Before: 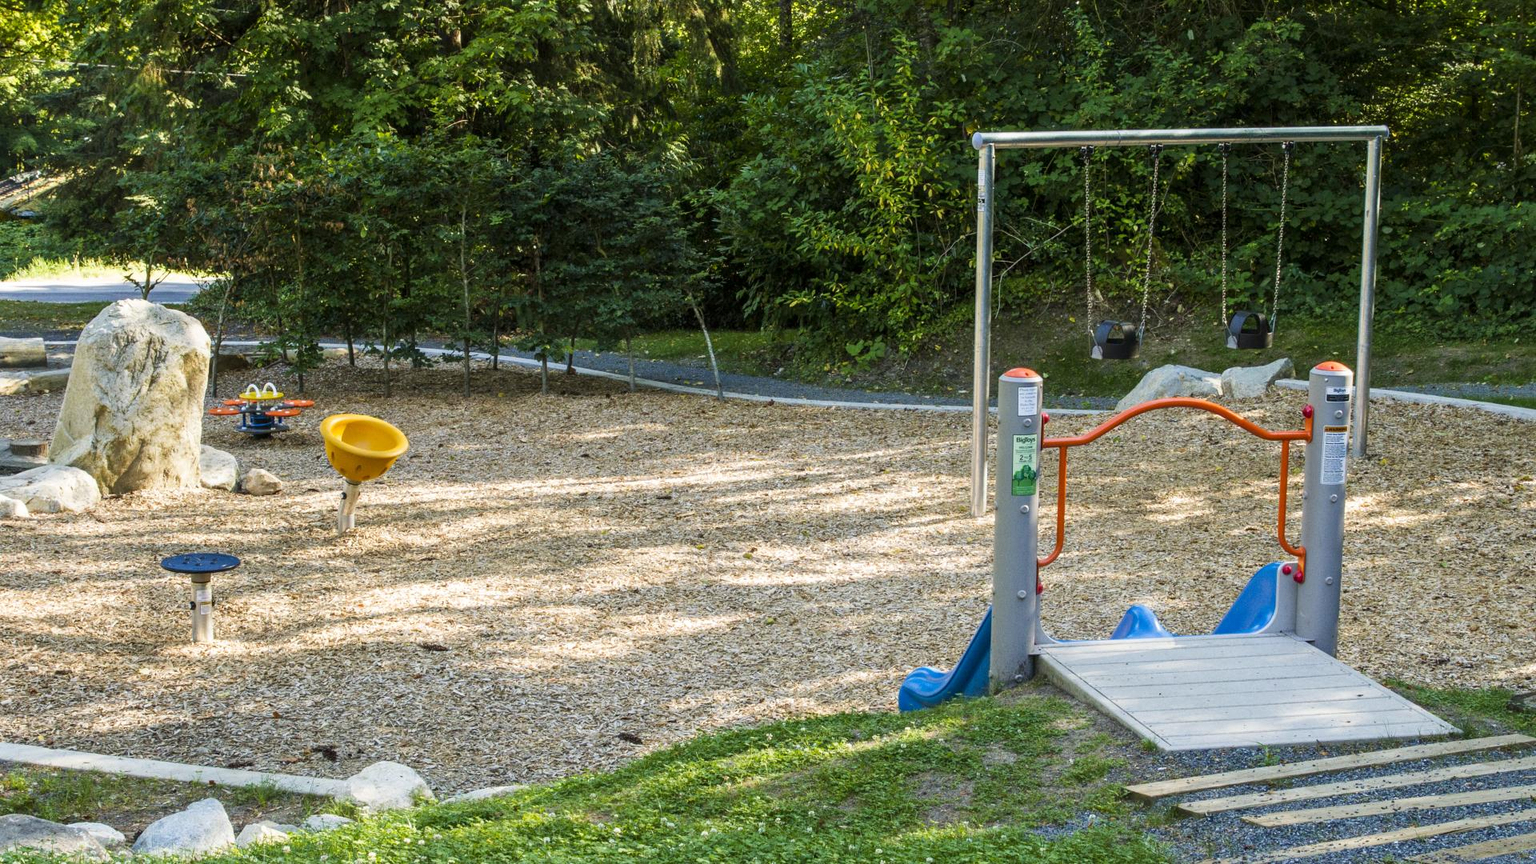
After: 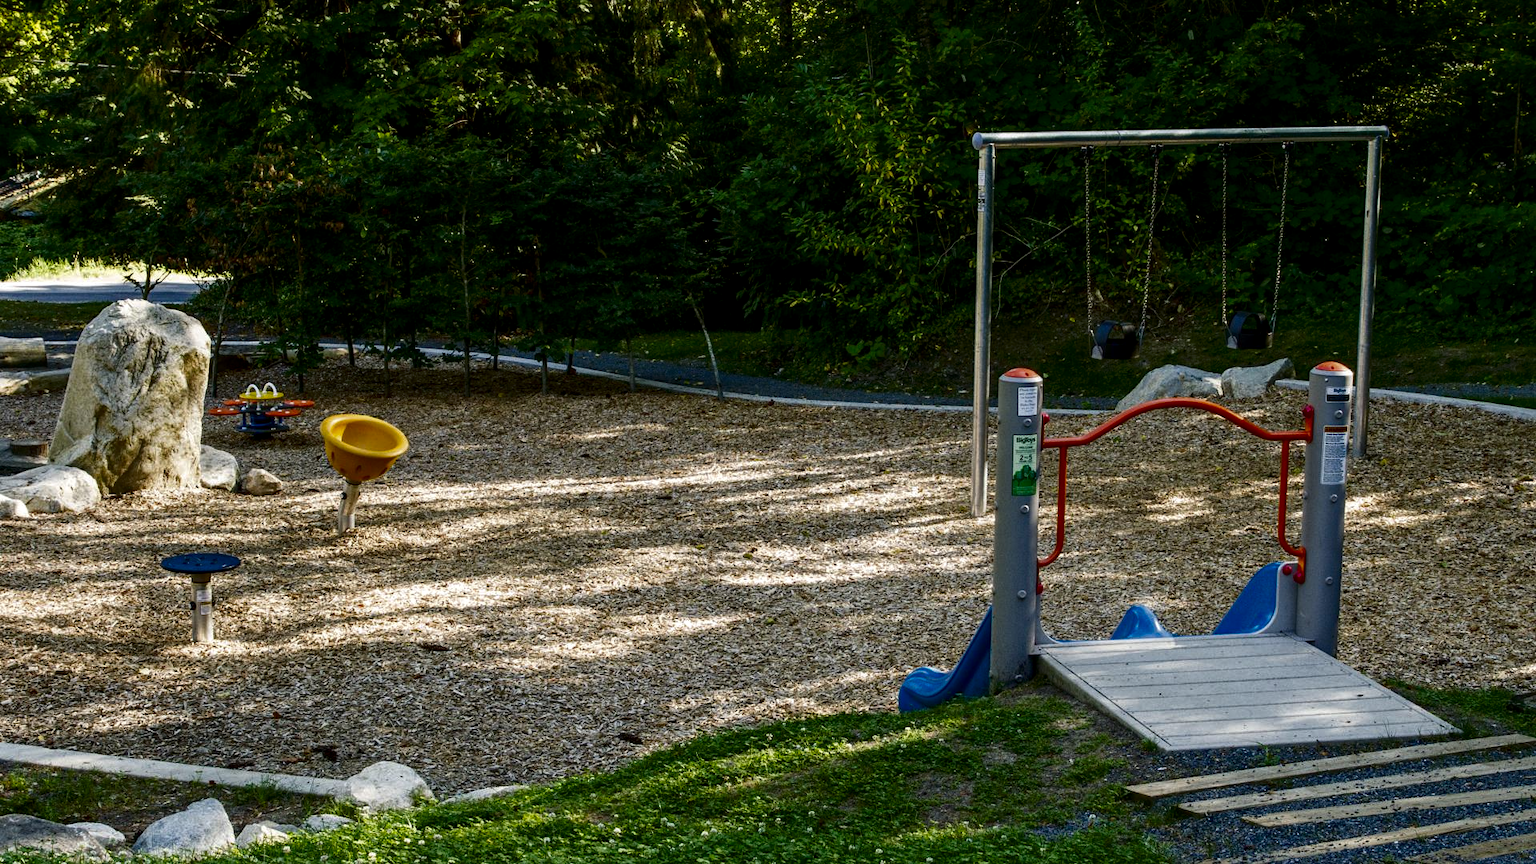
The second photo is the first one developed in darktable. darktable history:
local contrast: highlights 100%, shadows 100%, detail 120%, midtone range 0.2
contrast brightness saturation: brightness -0.52
